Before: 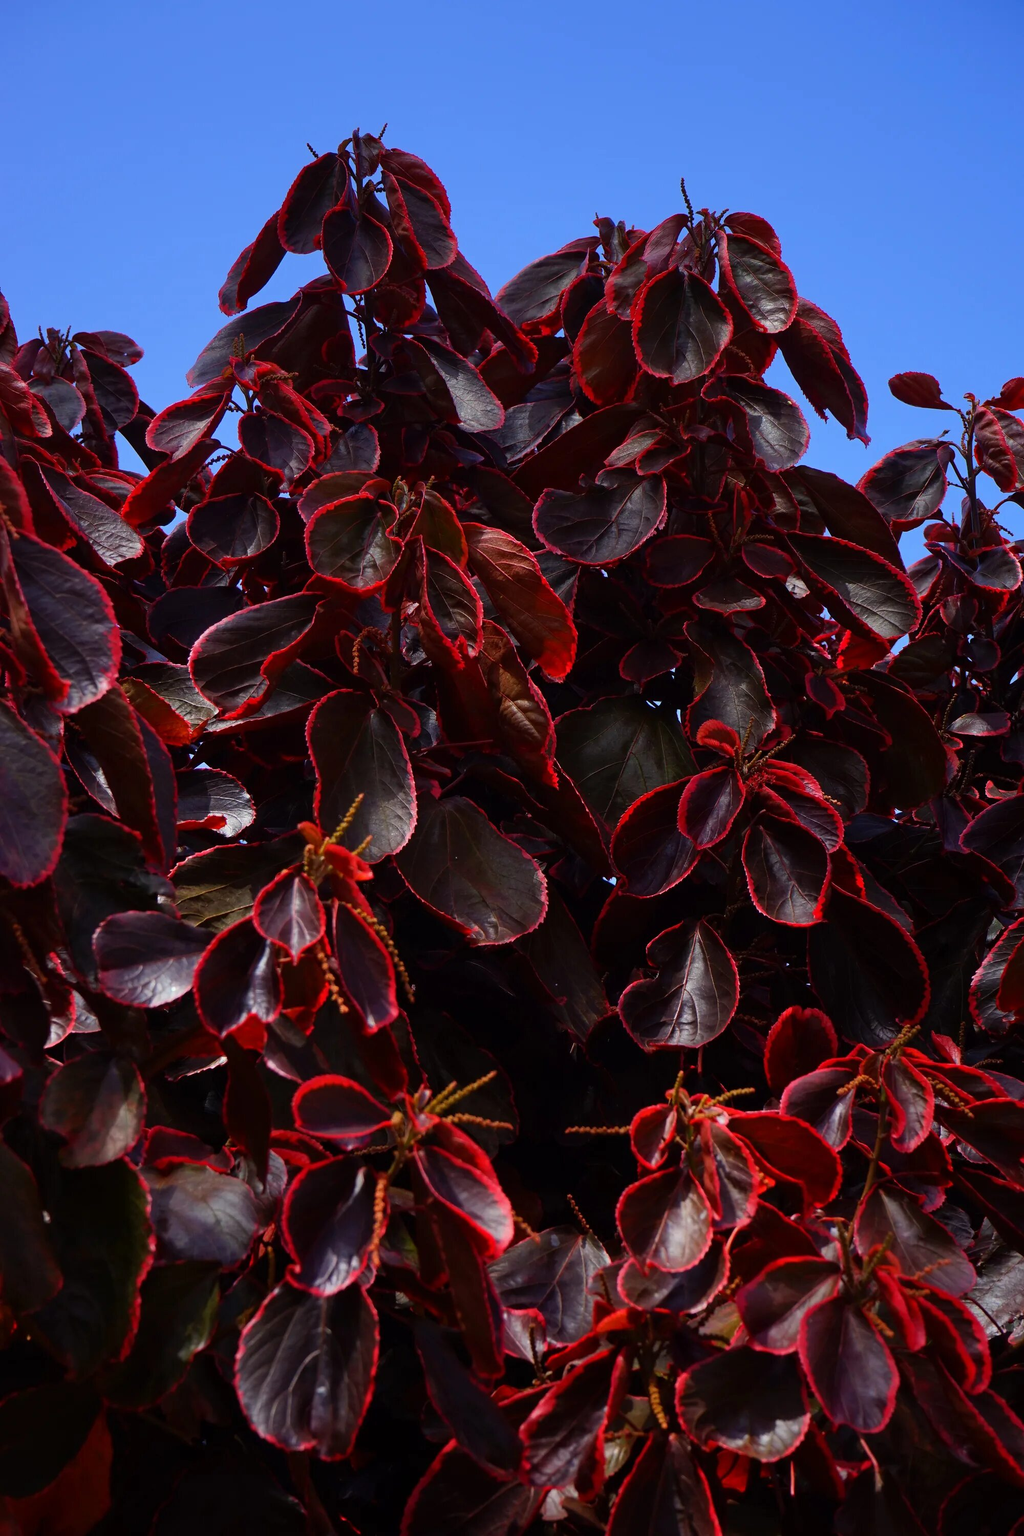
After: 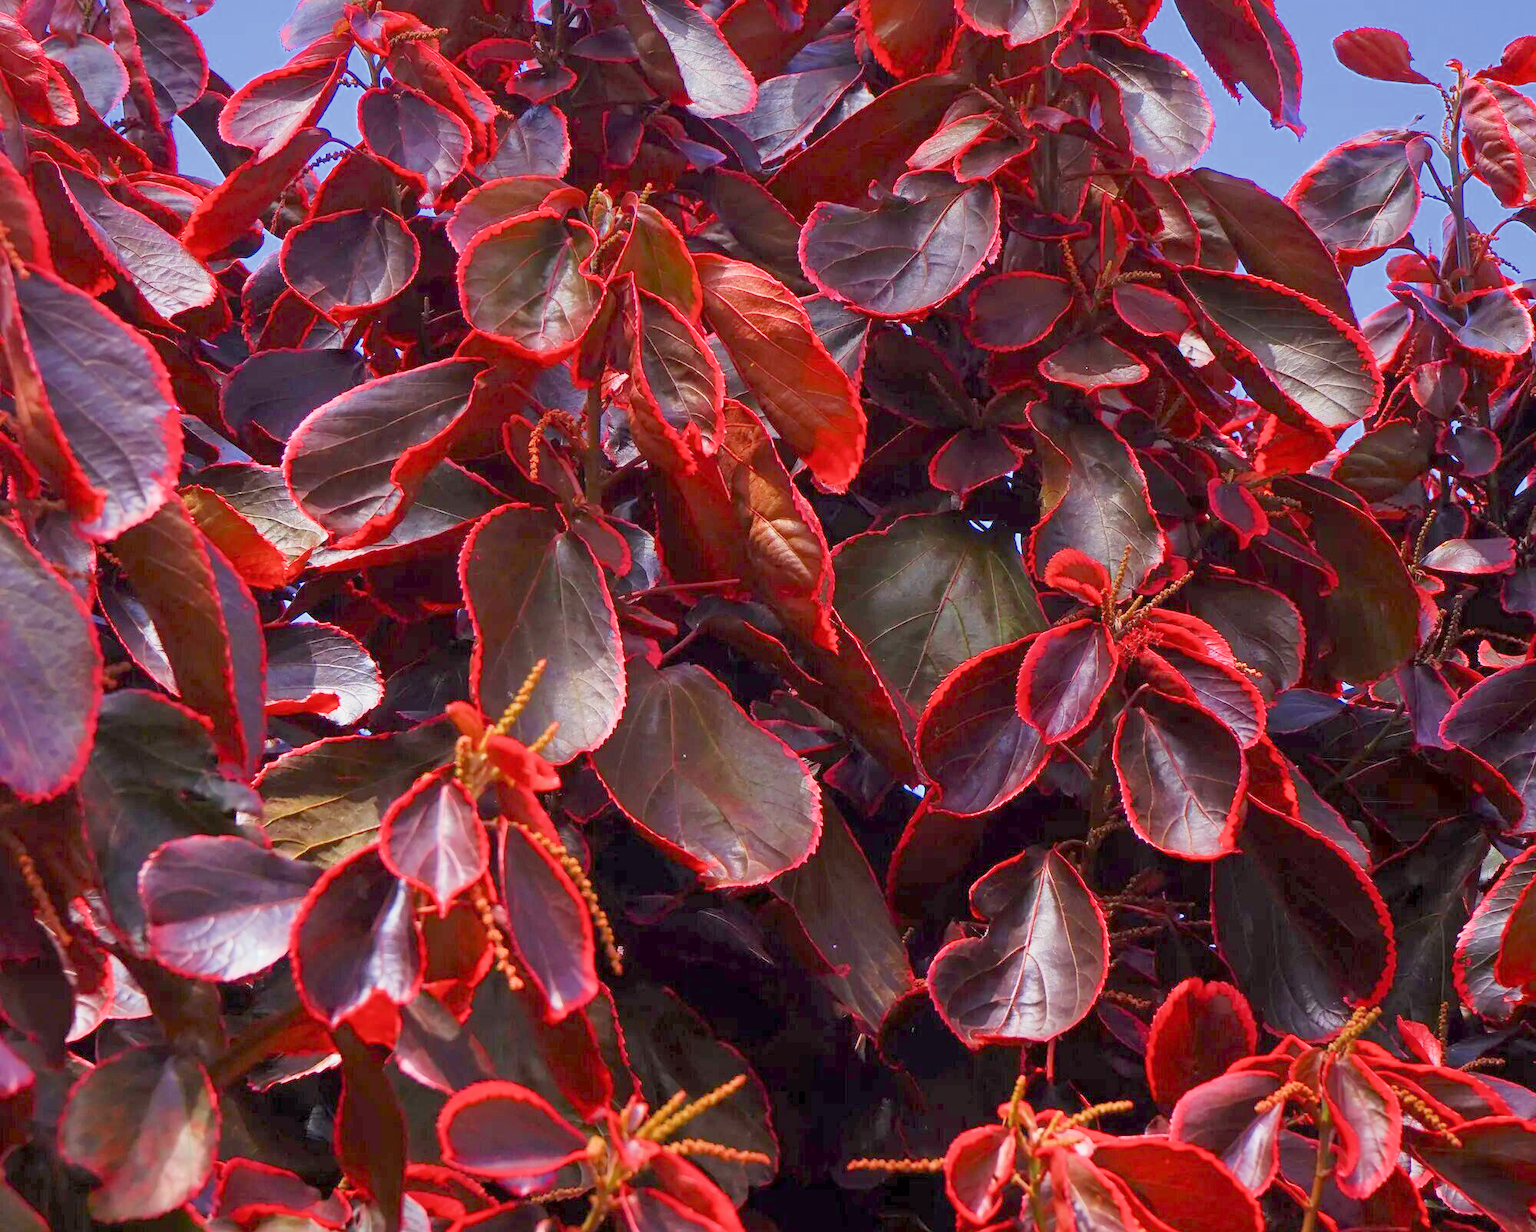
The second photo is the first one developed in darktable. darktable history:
crop and rotate: top 23.043%, bottom 23.437%
filmic rgb: middle gray luminance 2.5%, black relative exposure -10 EV, white relative exposure 7 EV, threshold 6 EV, dynamic range scaling 10%, target black luminance 0%, hardness 3.19, latitude 44.39%, contrast 0.682, highlights saturation mix 5%, shadows ↔ highlights balance 13.63%, add noise in highlights 0, color science v3 (2019), use custom middle-gray values true, iterations of high-quality reconstruction 0, contrast in highlights soft, enable highlight reconstruction true
